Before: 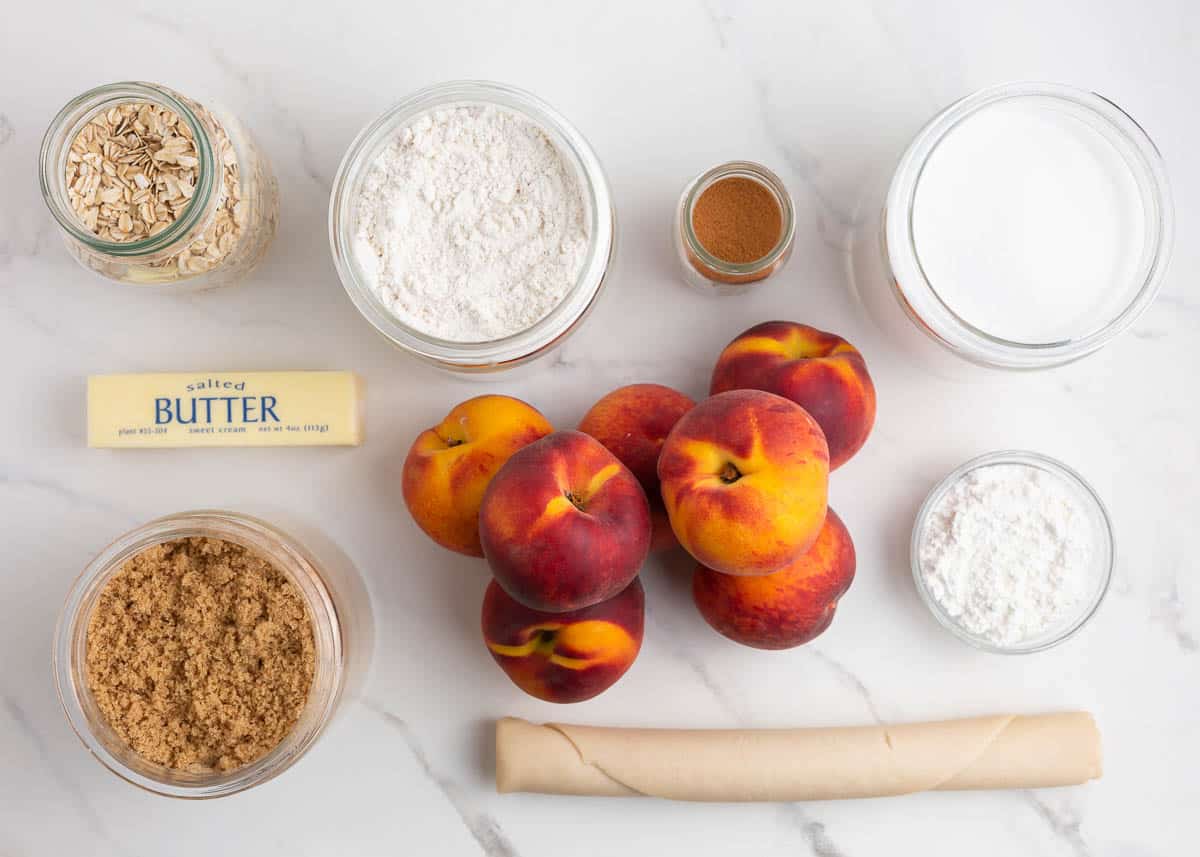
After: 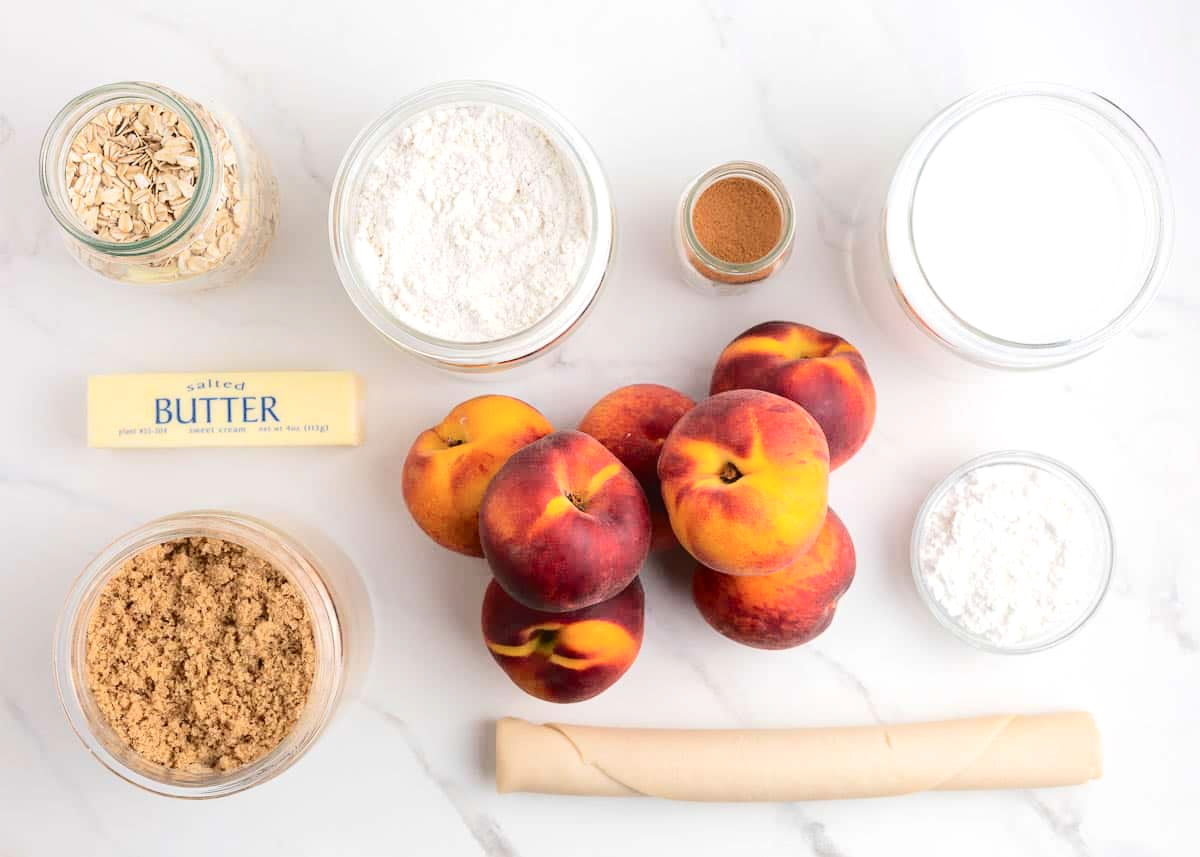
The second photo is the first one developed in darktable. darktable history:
exposure: exposure 0.203 EV, compensate highlight preservation false
tone curve: curves: ch0 [(0, 0) (0.003, 0.039) (0.011, 0.042) (0.025, 0.048) (0.044, 0.058) (0.069, 0.071) (0.1, 0.089) (0.136, 0.114) (0.177, 0.146) (0.224, 0.199) (0.277, 0.27) (0.335, 0.364) (0.399, 0.47) (0.468, 0.566) (0.543, 0.643) (0.623, 0.73) (0.709, 0.8) (0.801, 0.863) (0.898, 0.925) (1, 1)], color space Lab, independent channels, preserve colors none
